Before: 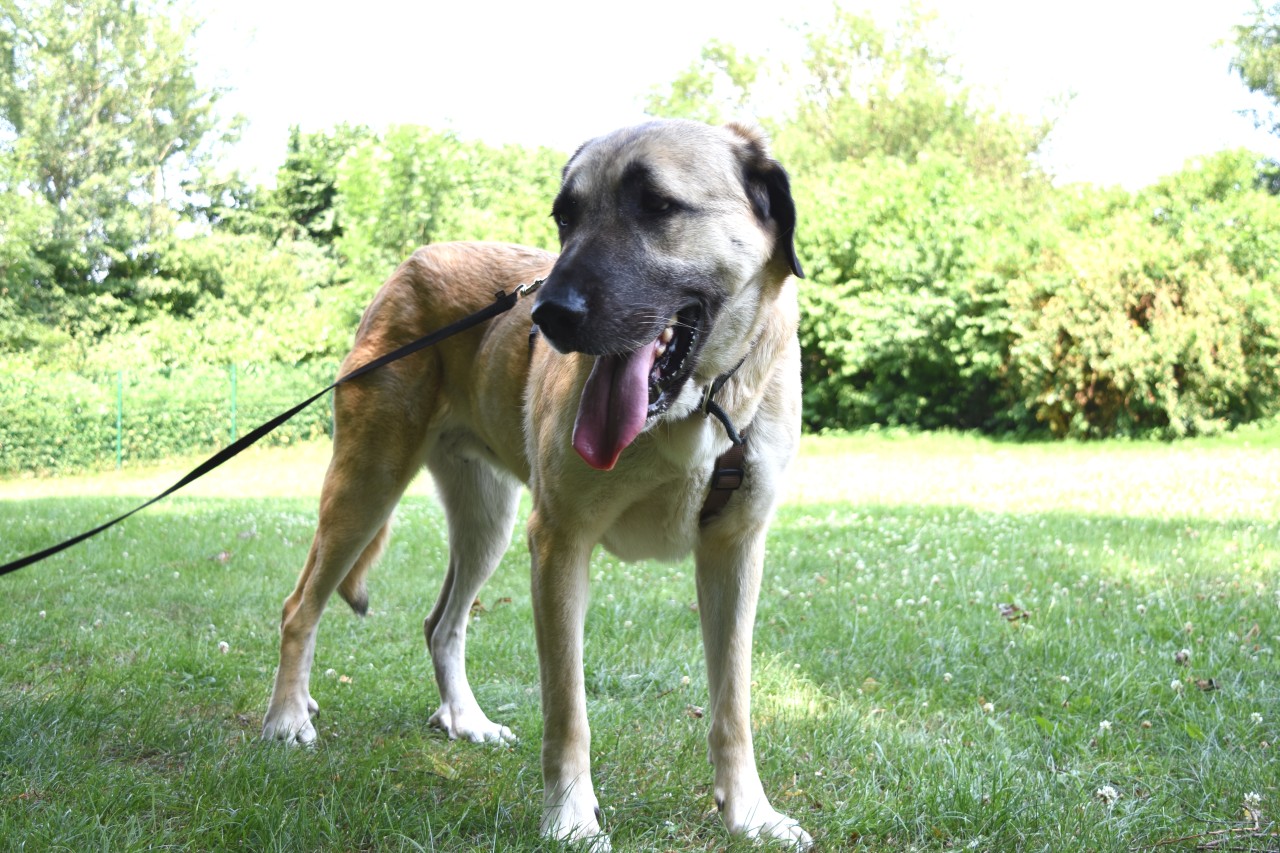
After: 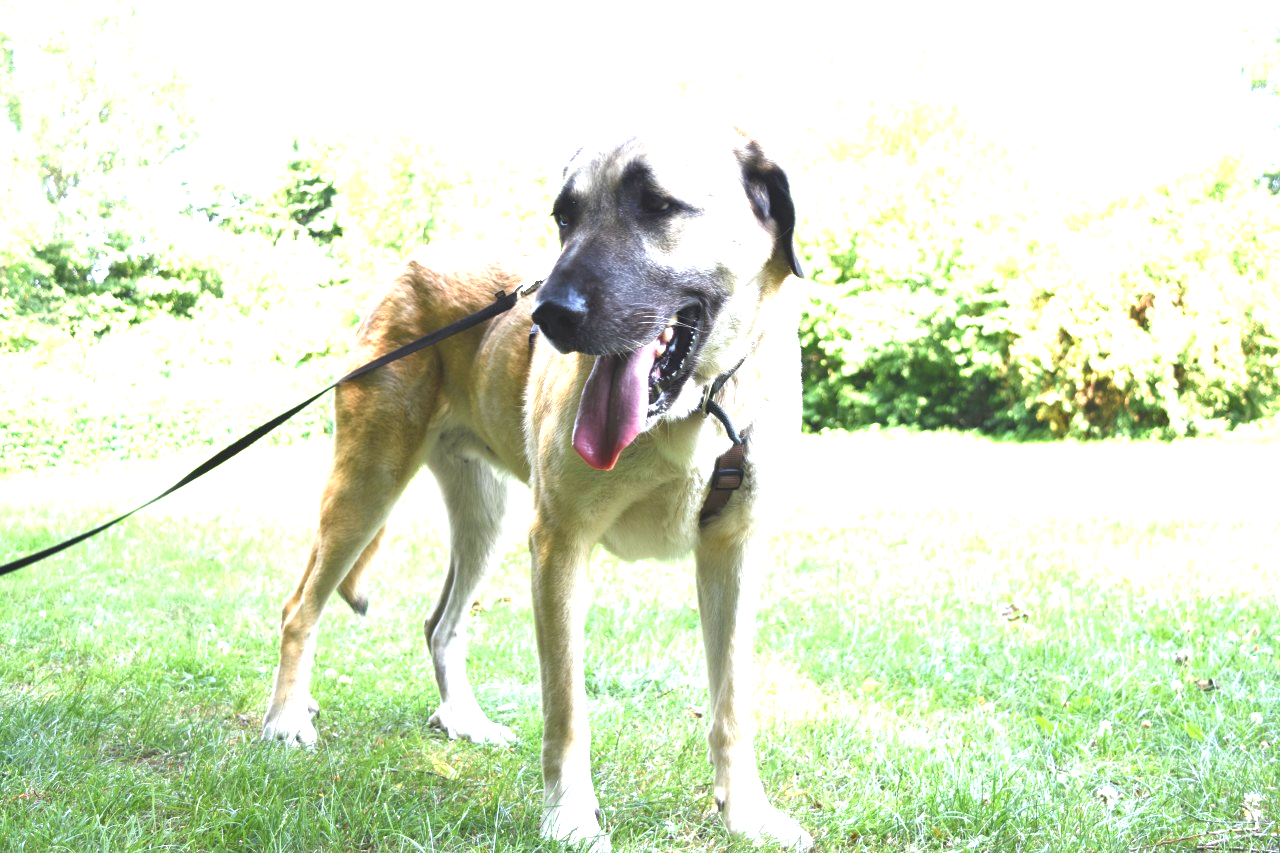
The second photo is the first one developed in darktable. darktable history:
exposure: black level correction 0, exposure 1.553 EV, compensate highlight preservation false
